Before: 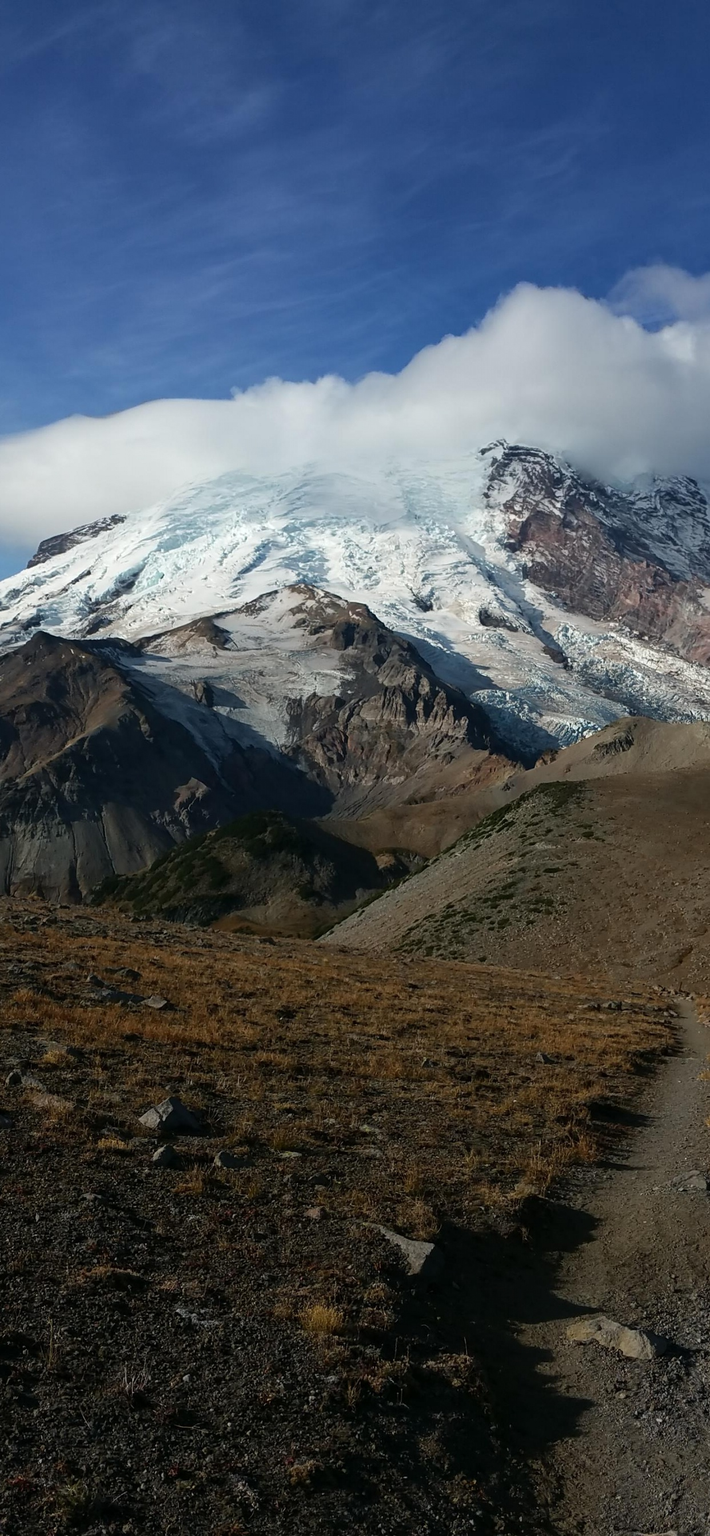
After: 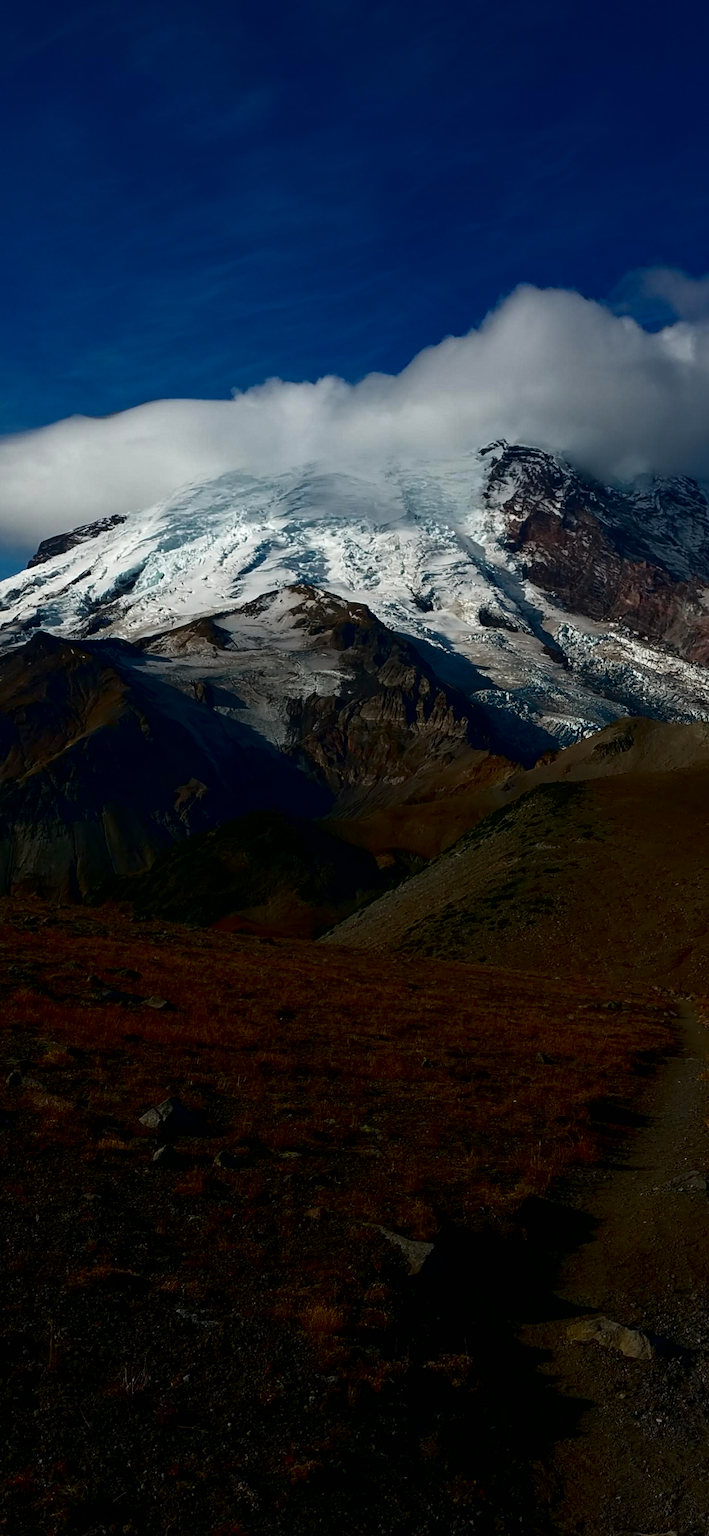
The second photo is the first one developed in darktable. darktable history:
contrast brightness saturation: contrast 0.085, brightness -0.57, saturation 0.169
